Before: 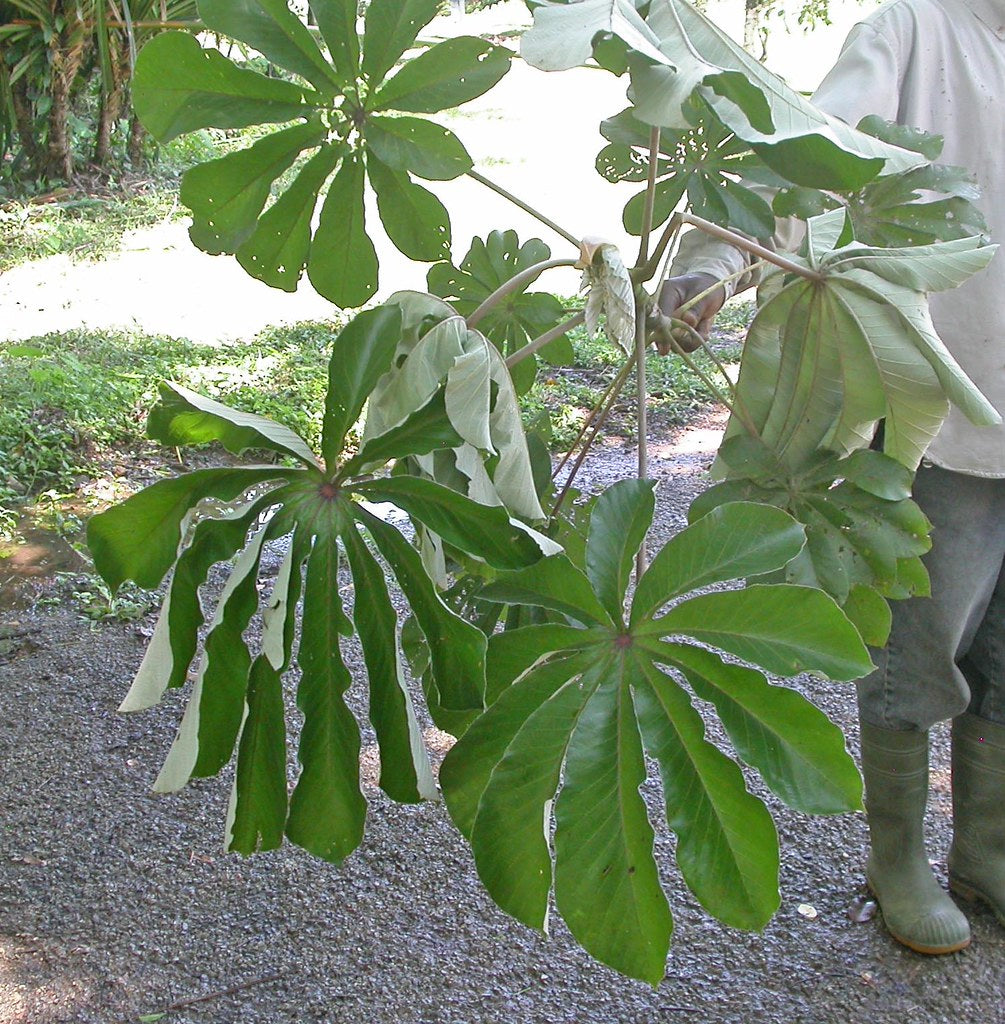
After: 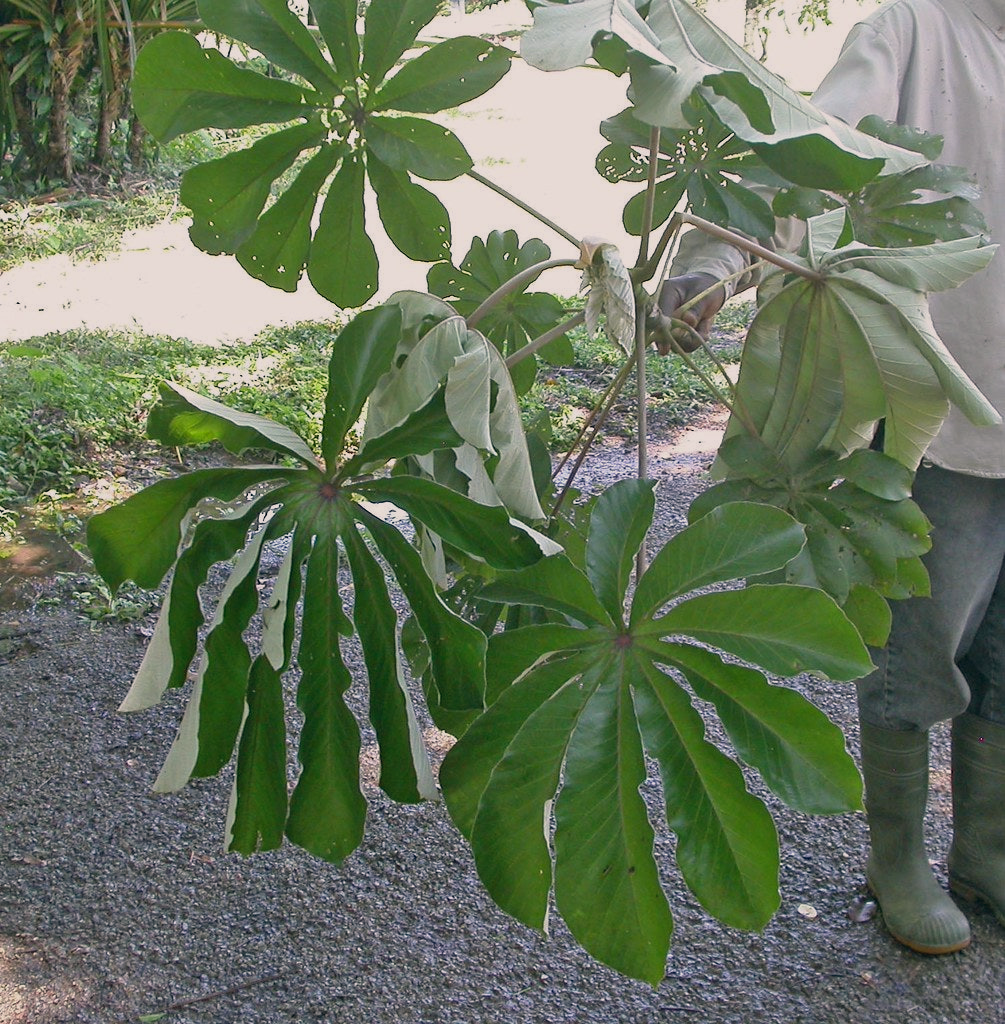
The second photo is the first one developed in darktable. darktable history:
exposure: exposure -0.462 EV, compensate highlight preservation false
color correction: highlights a* 5.38, highlights b* 5.3, shadows a* -4.26, shadows b* -5.11
